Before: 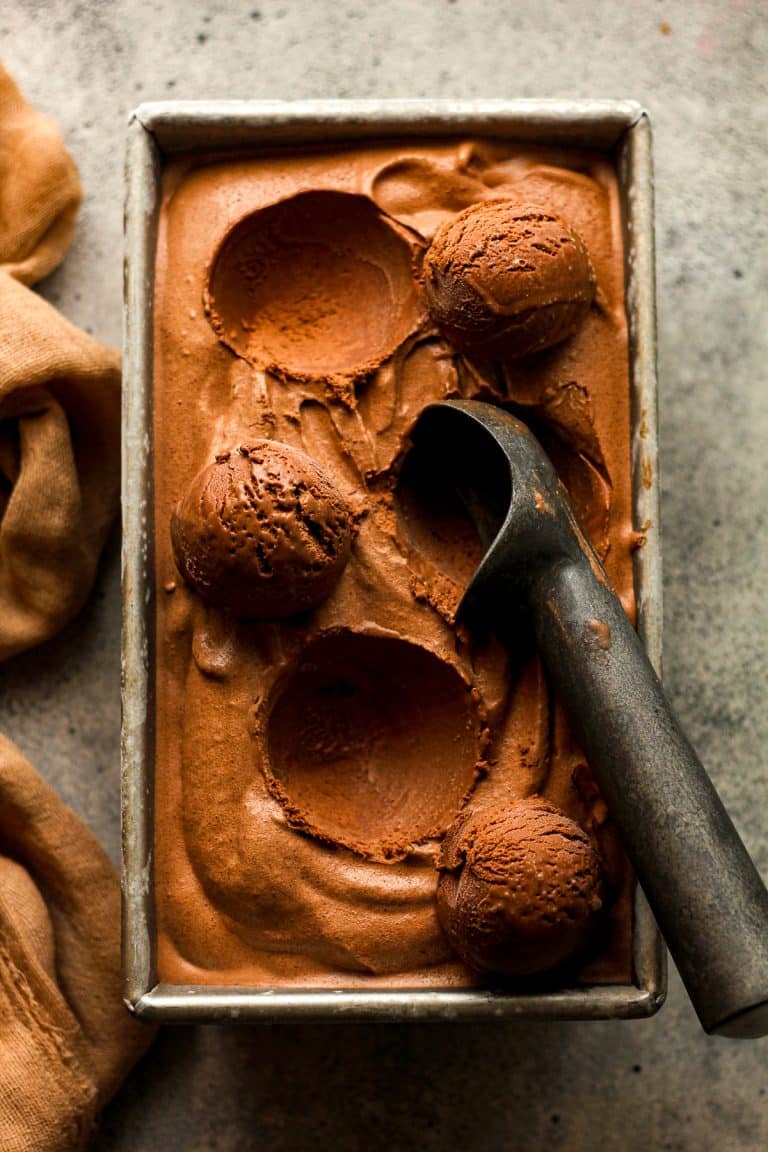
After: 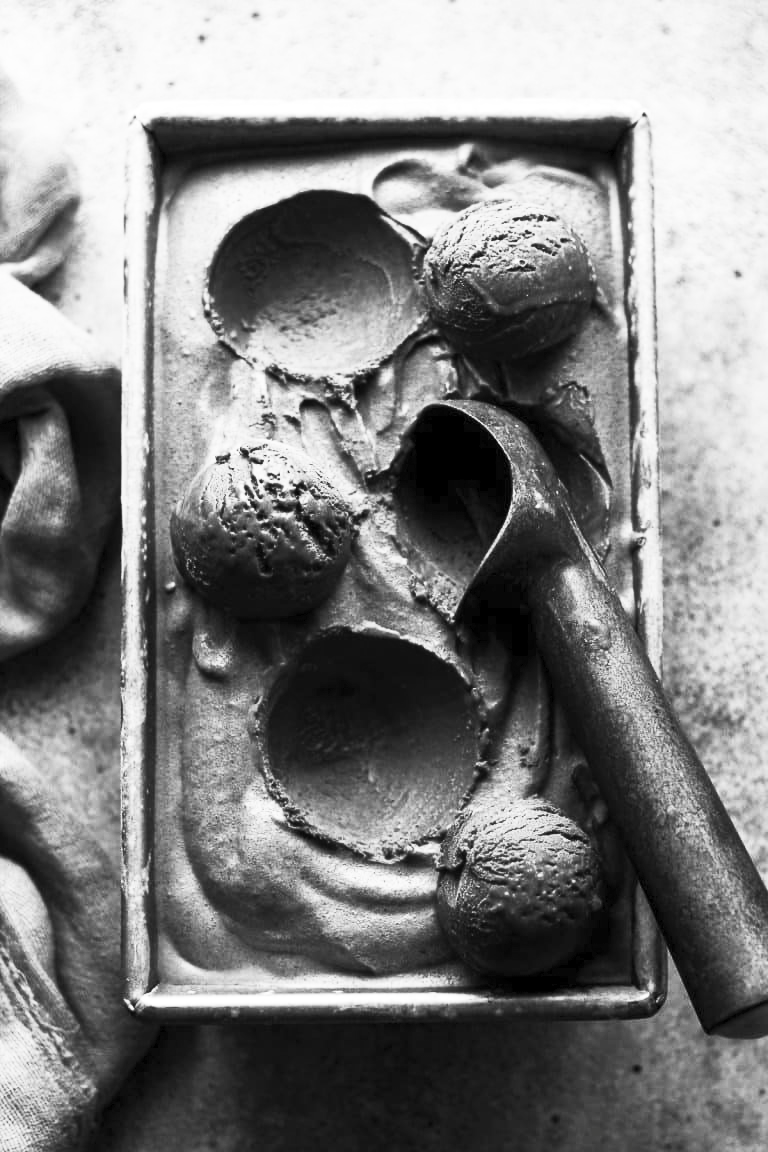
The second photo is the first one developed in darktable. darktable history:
contrast brightness saturation: contrast 0.532, brightness 0.489, saturation -1
